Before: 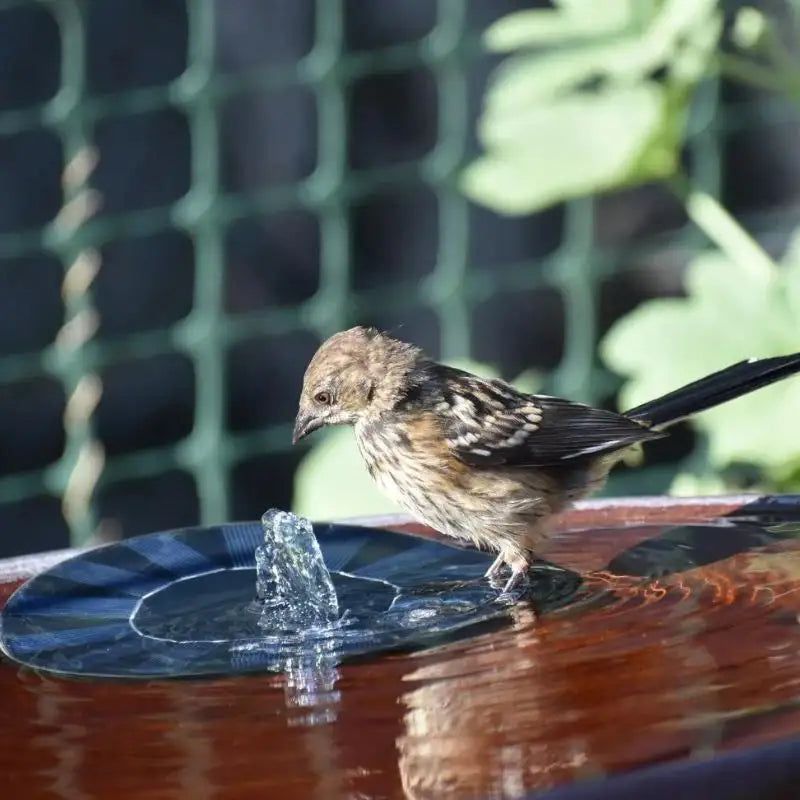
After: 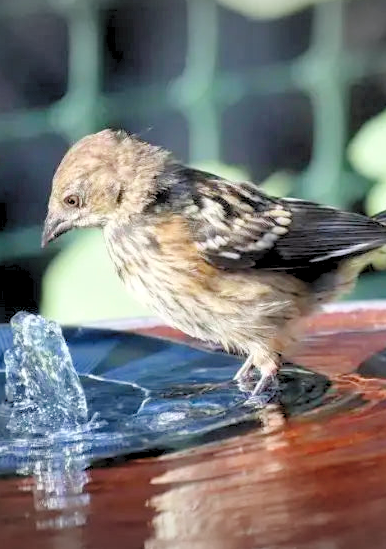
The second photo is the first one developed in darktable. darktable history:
vignetting: fall-off start 100%, brightness -0.282, width/height ratio 1.31
crop: left 31.379%, top 24.658%, right 20.326%, bottom 6.628%
white balance: emerald 1
levels: levels [0.093, 0.434, 0.988]
